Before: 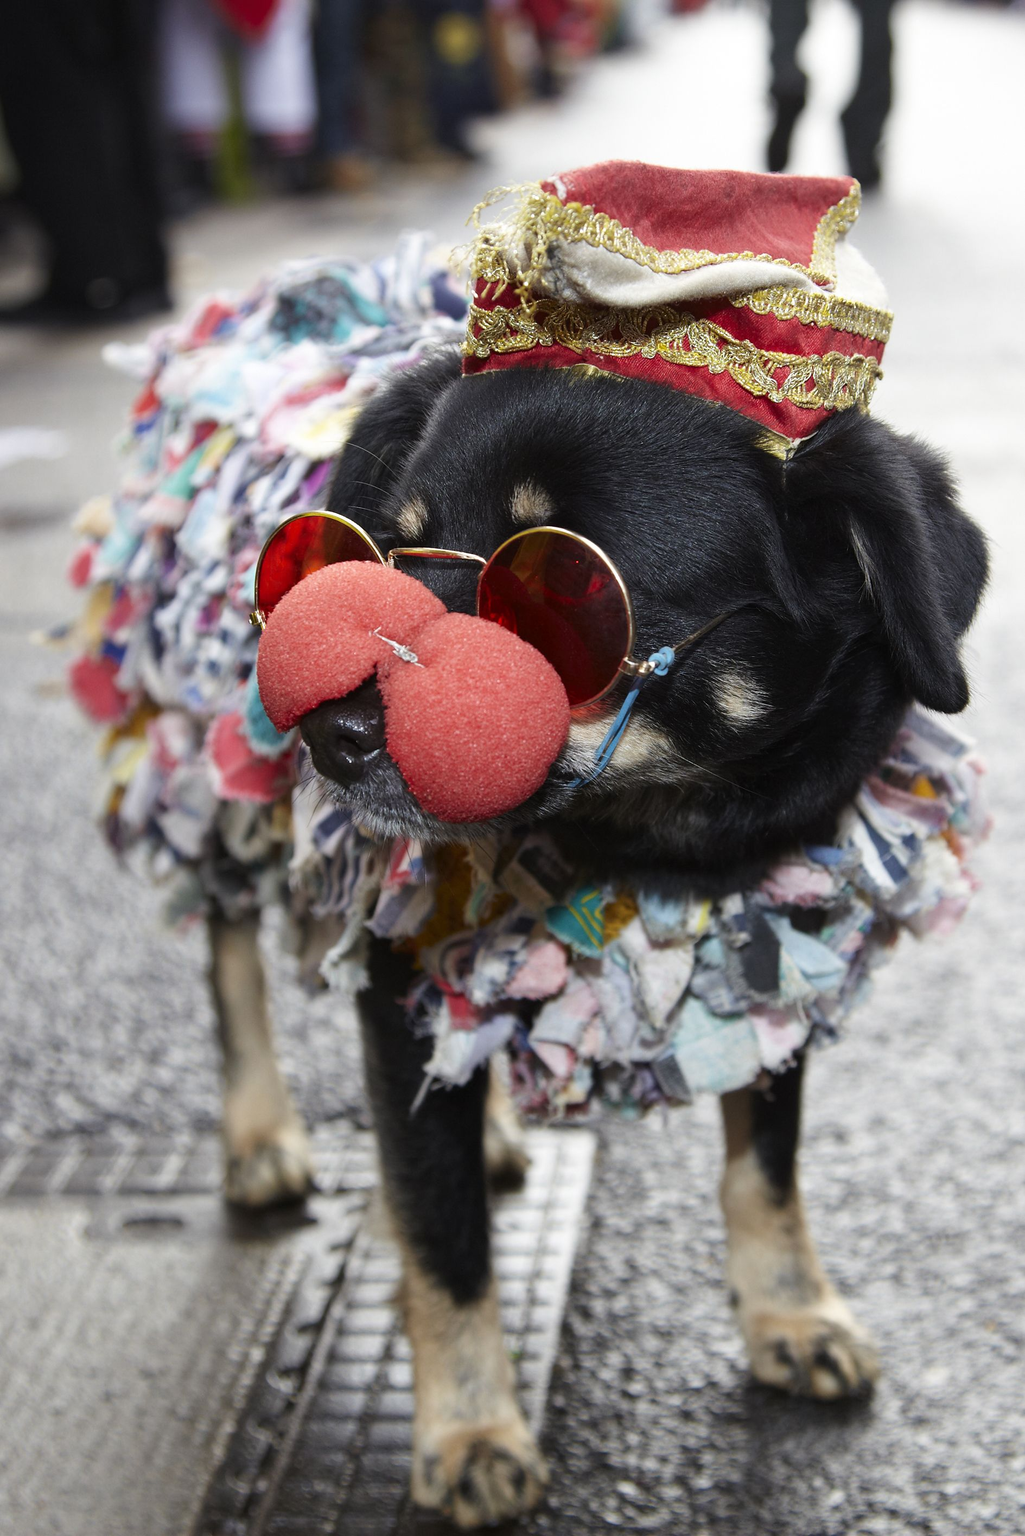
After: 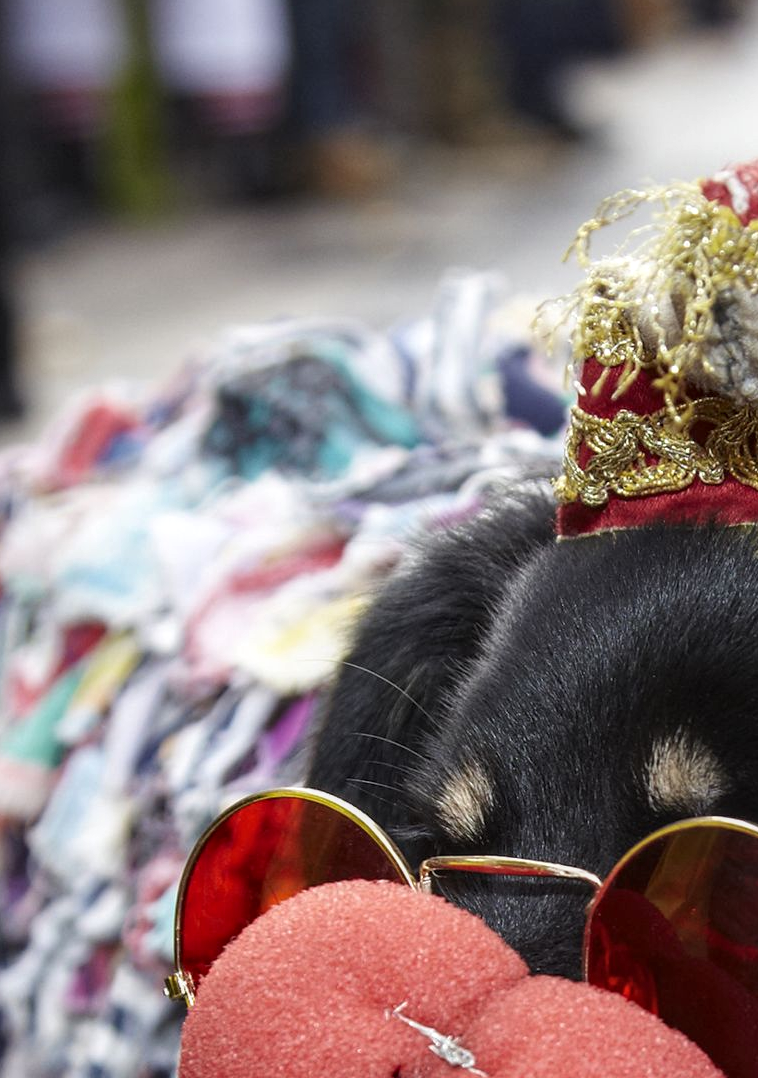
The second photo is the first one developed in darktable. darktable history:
crop: left 15.646%, top 5.461%, right 44.21%, bottom 56.44%
local contrast: on, module defaults
